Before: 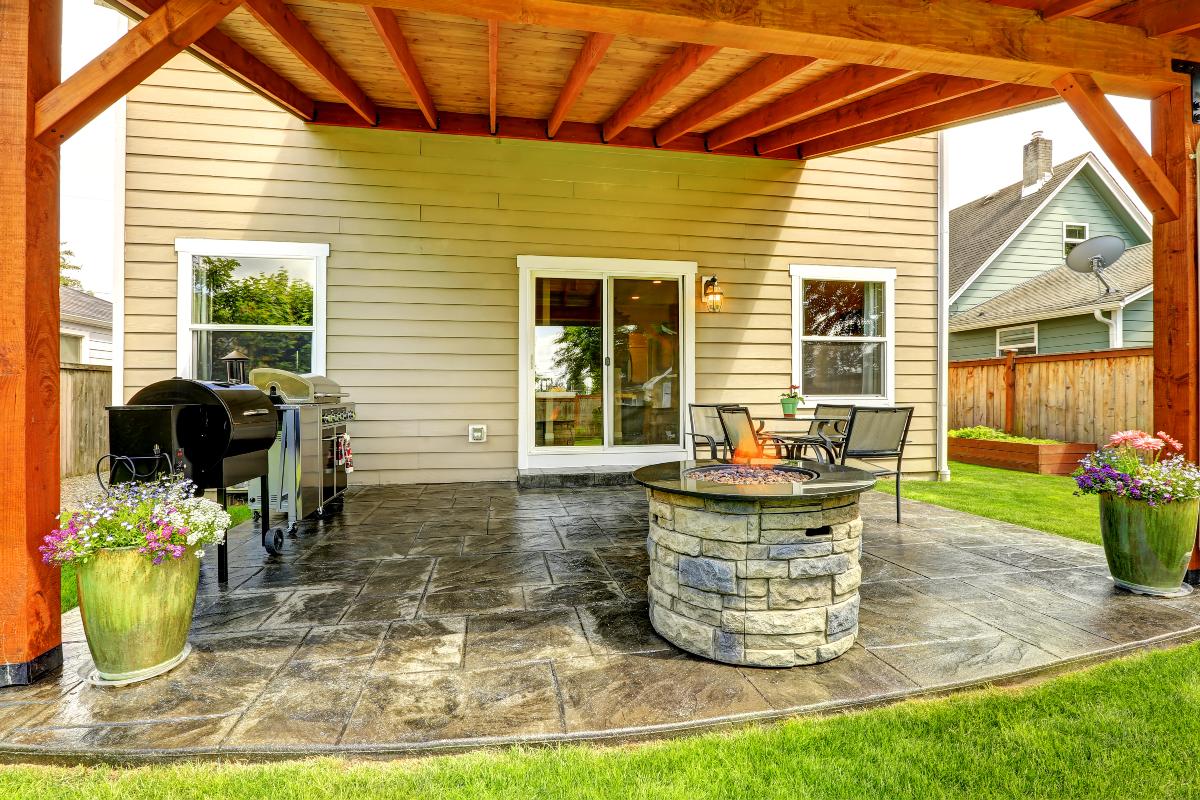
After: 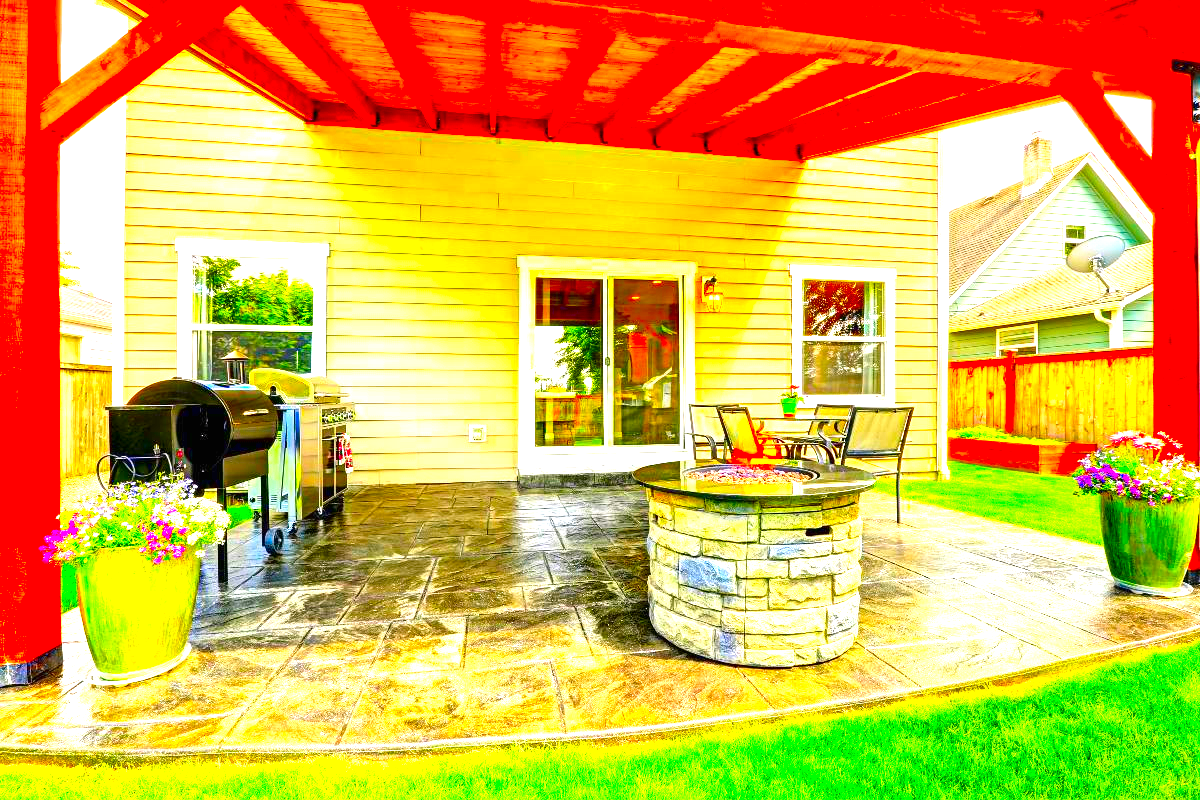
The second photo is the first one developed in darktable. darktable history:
exposure: black level correction 0, exposure 1.5 EV, compensate highlight preservation false
color correction: highlights a* 1.59, highlights b* -1.7, saturation 2.48
